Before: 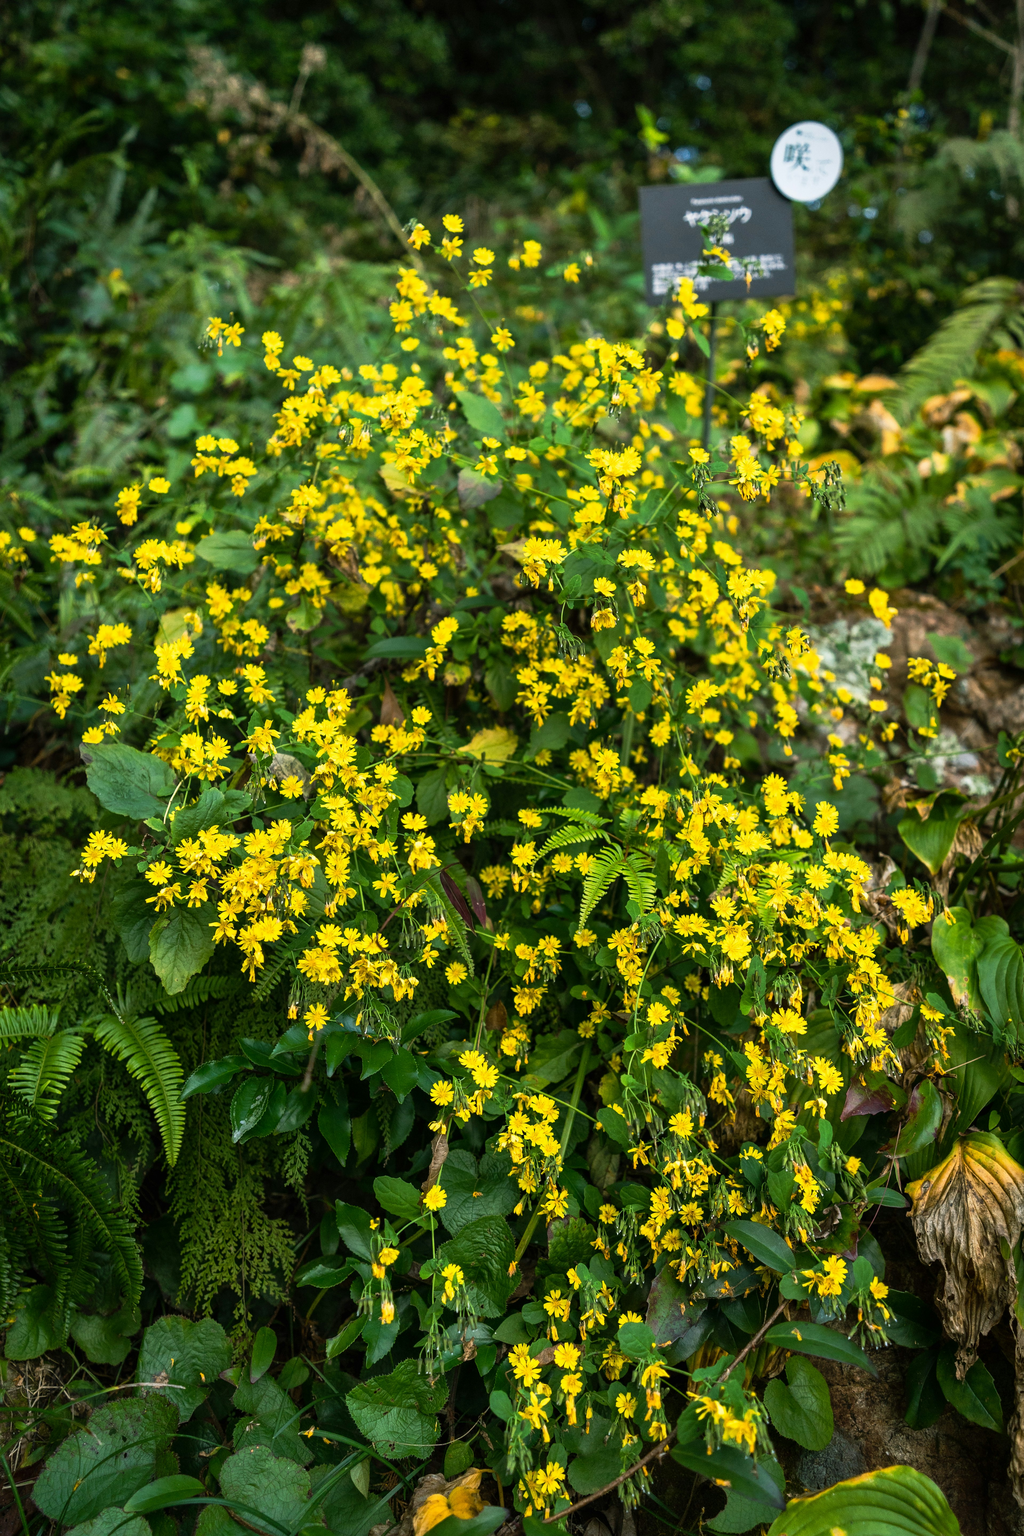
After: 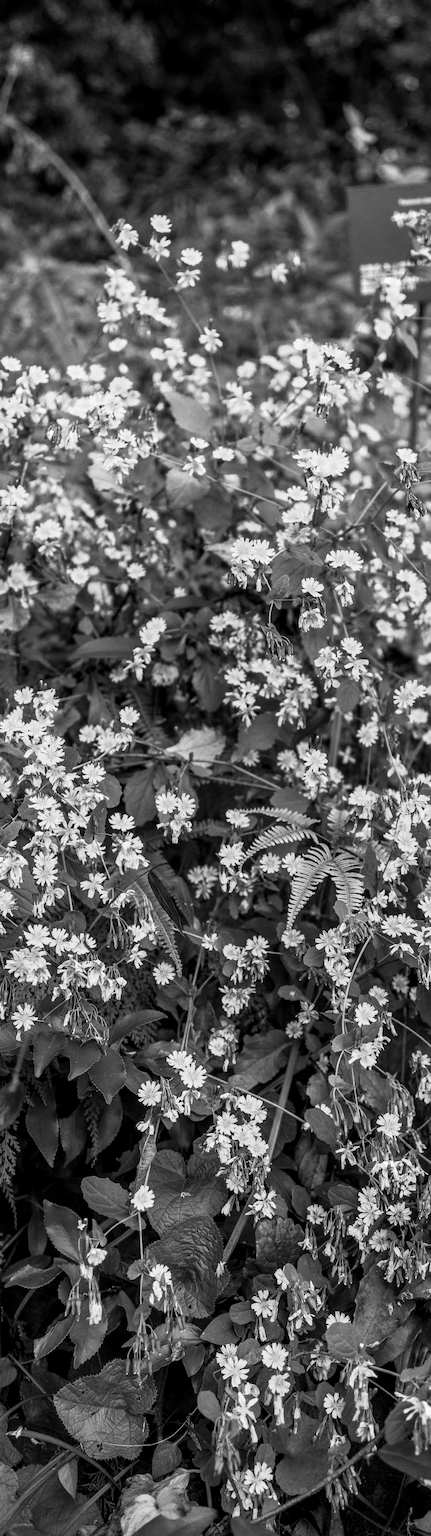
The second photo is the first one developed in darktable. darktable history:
crop: left 28.583%, right 29.231%
monochrome: on, module defaults
local contrast: detail 130%
